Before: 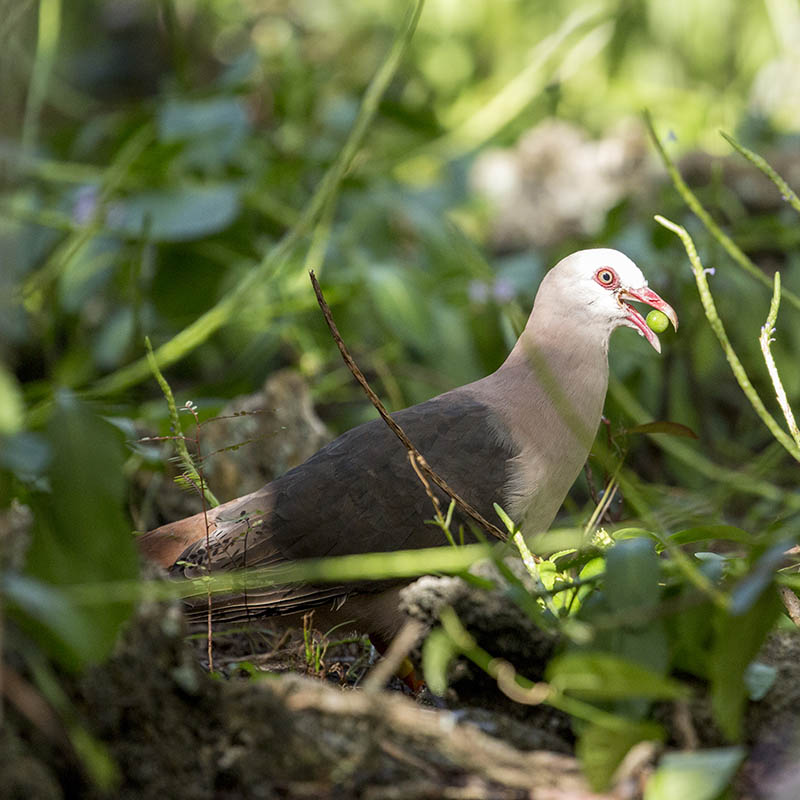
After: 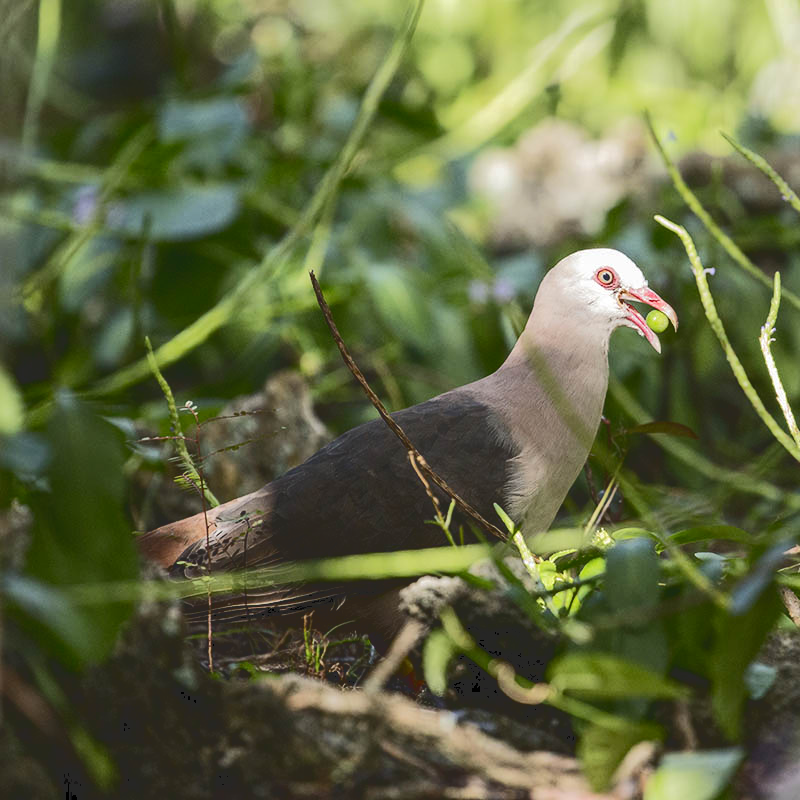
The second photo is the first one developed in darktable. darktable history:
tone curve: curves: ch0 [(0, 0) (0.003, 0.15) (0.011, 0.151) (0.025, 0.15) (0.044, 0.15) (0.069, 0.151) (0.1, 0.153) (0.136, 0.16) (0.177, 0.183) (0.224, 0.21) (0.277, 0.253) (0.335, 0.309) (0.399, 0.389) (0.468, 0.479) (0.543, 0.58) (0.623, 0.677) (0.709, 0.747) (0.801, 0.808) (0.898, 0.87) (1, 1)], color space Lab, independent channels, preserve colors none
